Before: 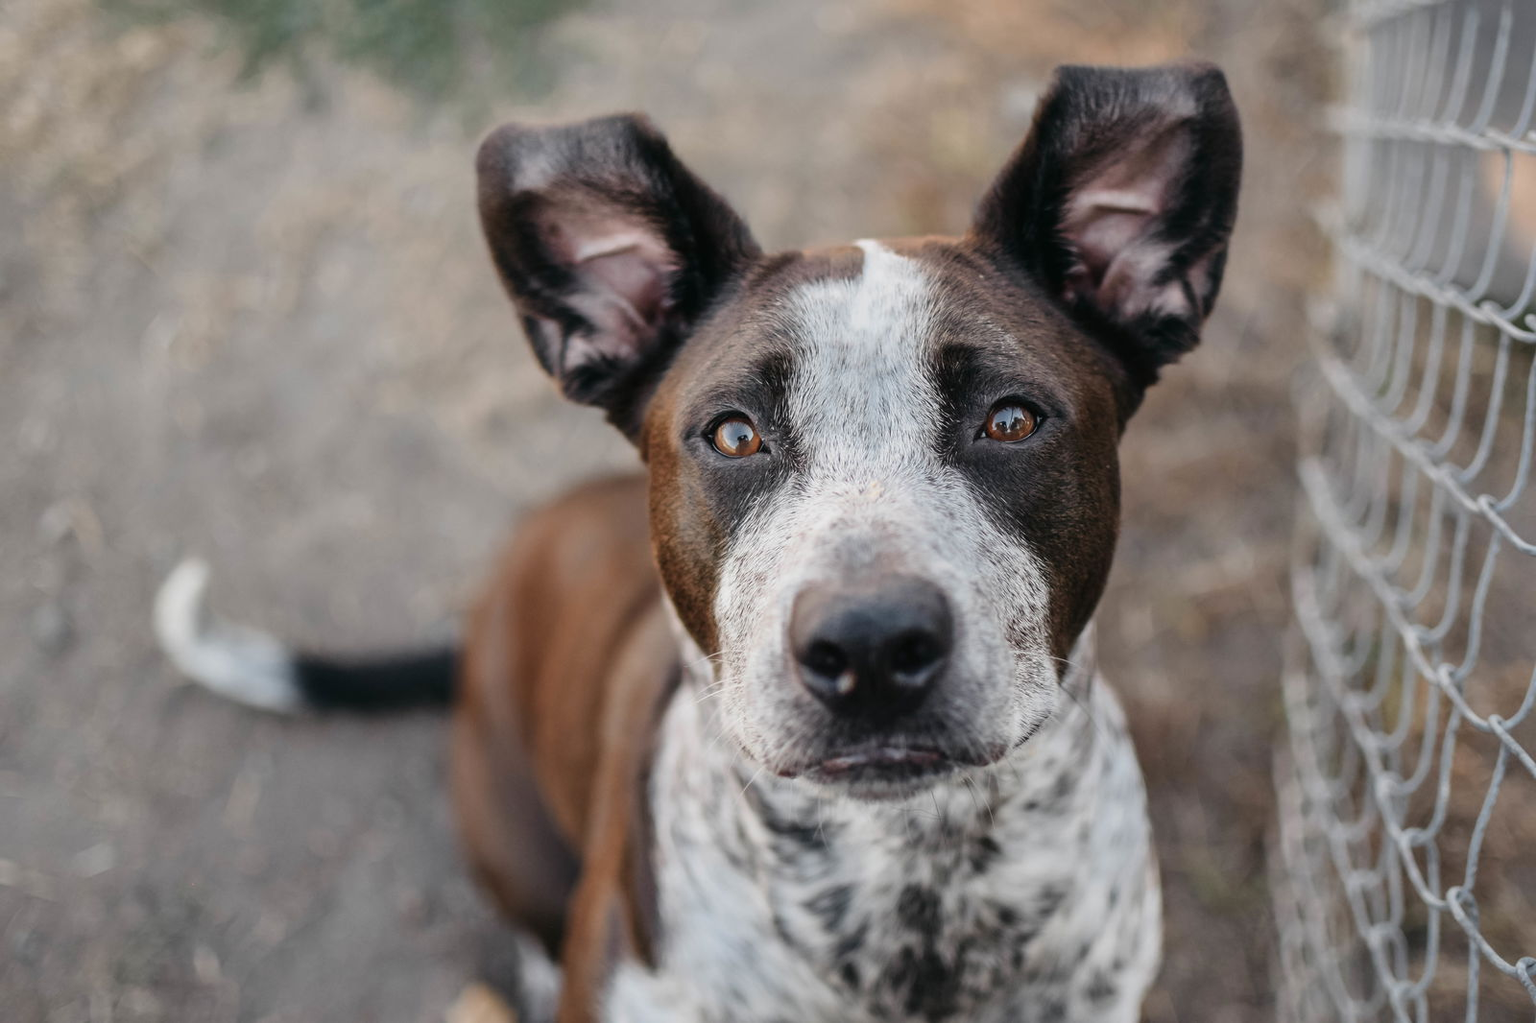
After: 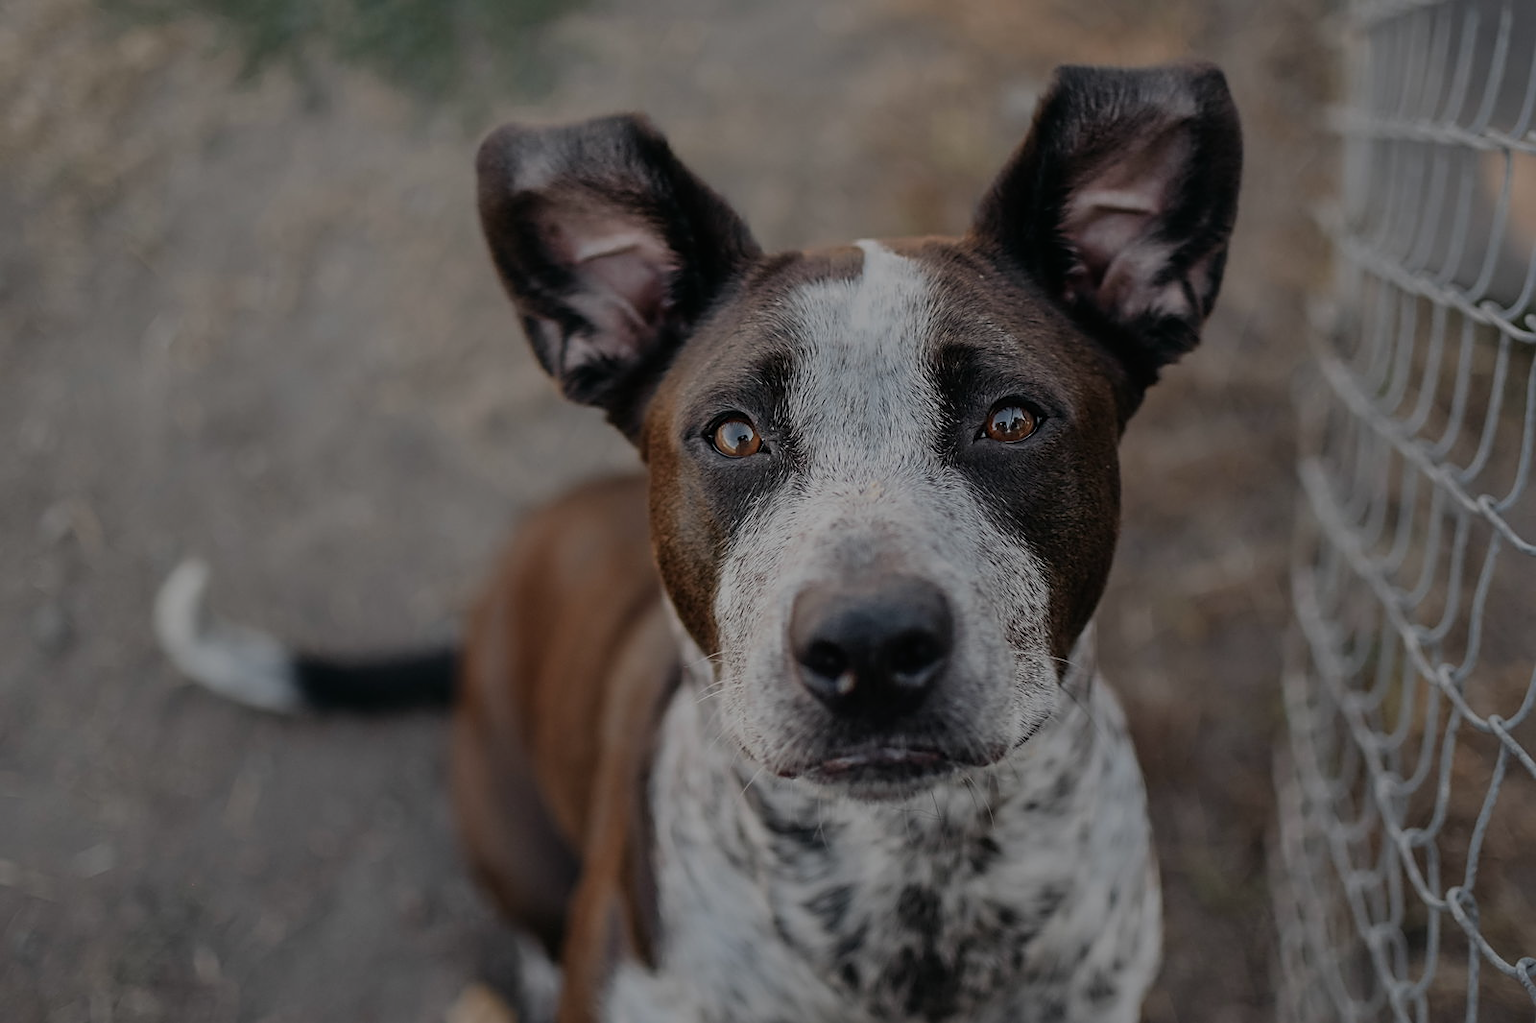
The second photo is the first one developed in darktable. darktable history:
exposure: black level correction 0, exposure 0.5 EV, compensate exposure bias true, compensate highlight preservation false
sharpen: on, module defaults
